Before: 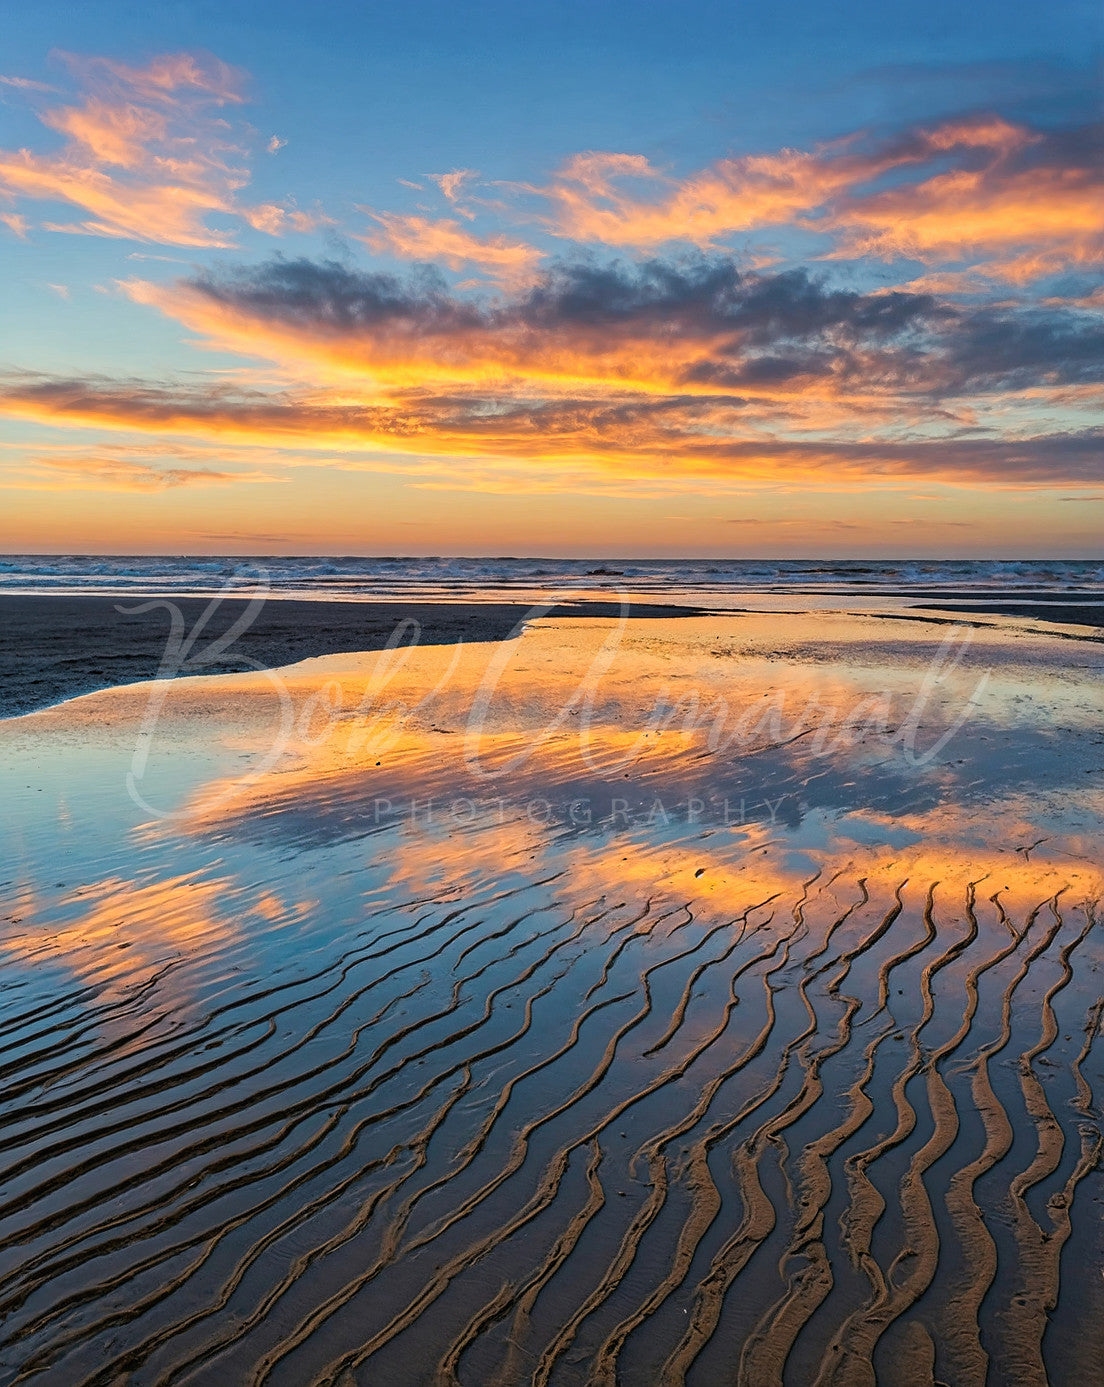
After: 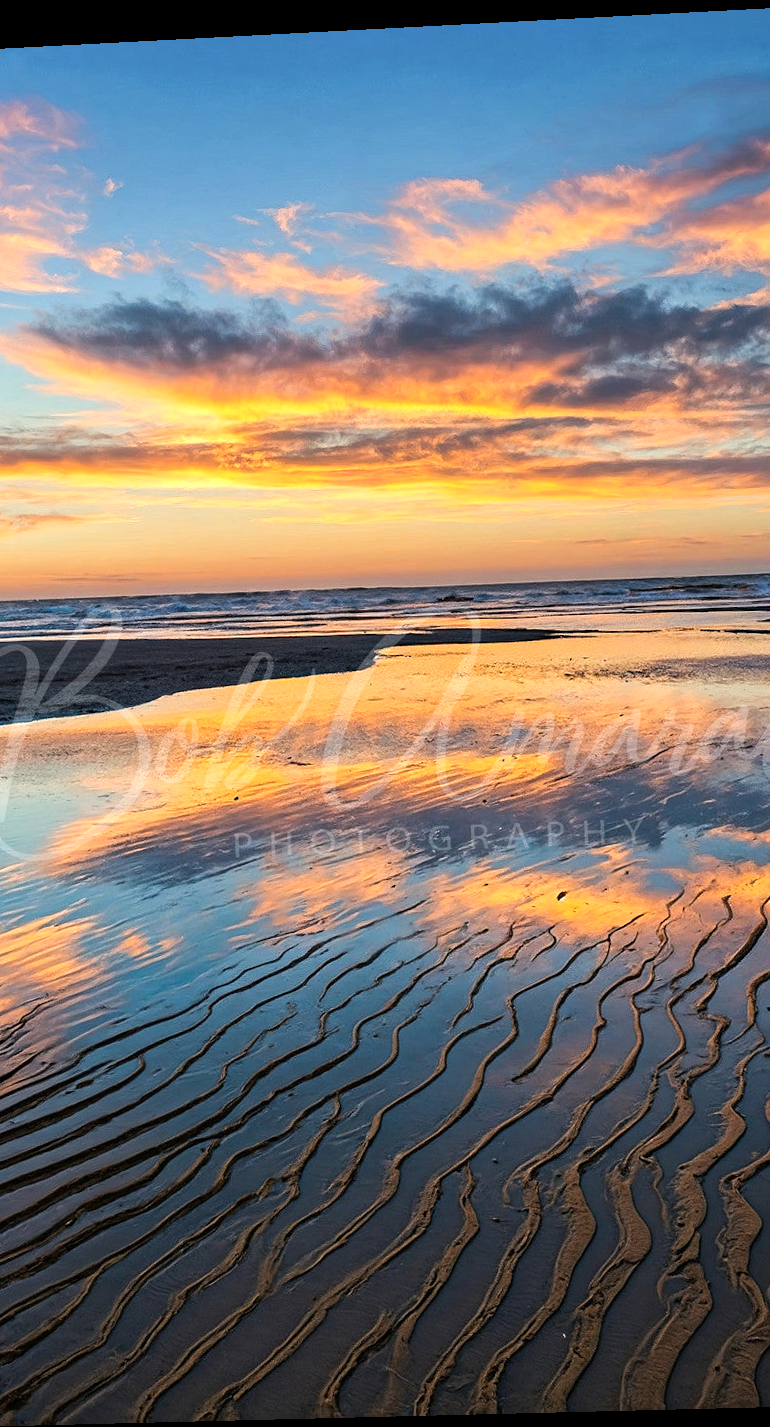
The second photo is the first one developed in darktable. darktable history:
tone equalizer: -8 EV -0.417 EV, -7 EV -0.389 EV, -6 EV -0.333 EV, -5 EV -0.222 EV, -3 EV 0.222 EV, -2 EV 0.333 EV, -1 EV 0.389 EV, +0 EV 0.417 EV, edges refinement/feathering 500, mask exposure compensation -1.57 EV, preserve details no
rotate and perspective: rotation -2.22°, lens shift (horizontal) -0.022, automatic cropping off
crop and rotate: left 14.292%, right 19.041%
